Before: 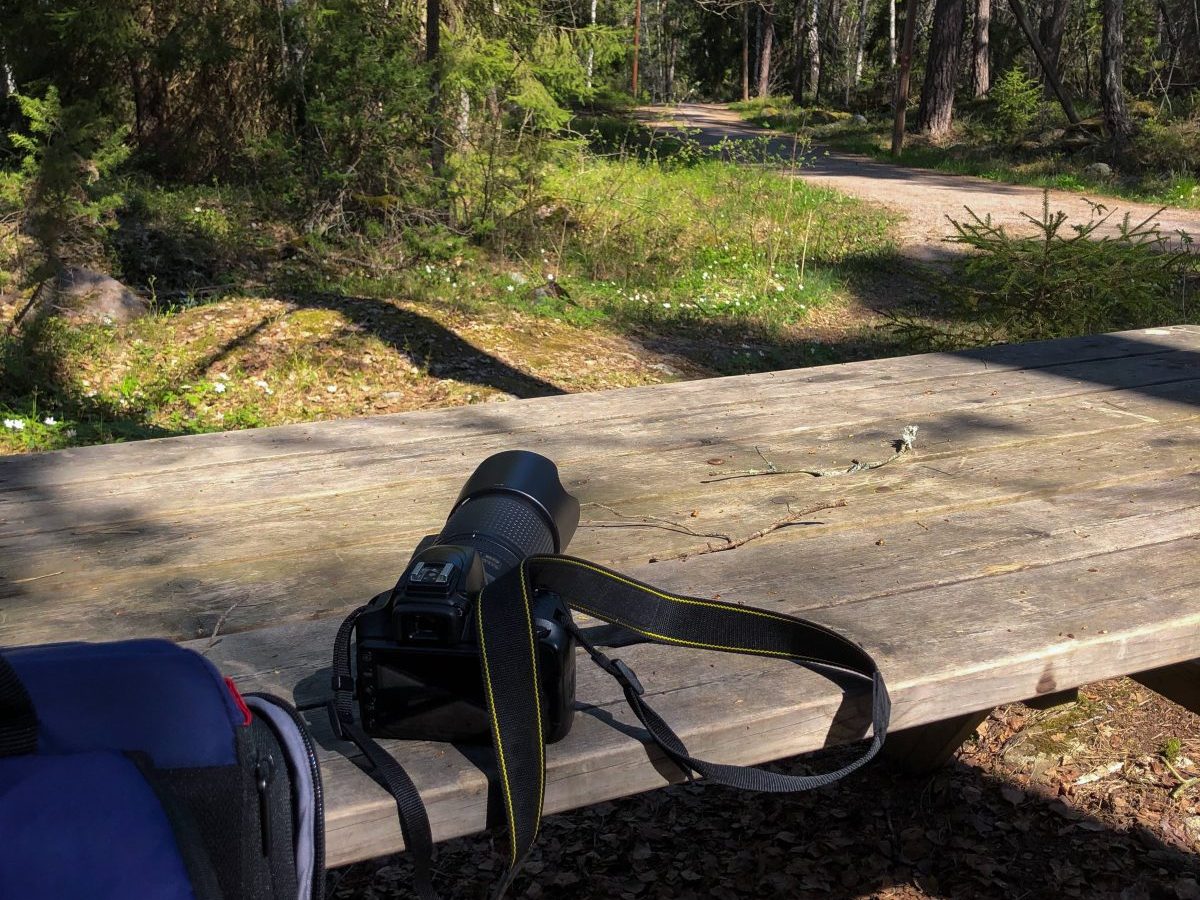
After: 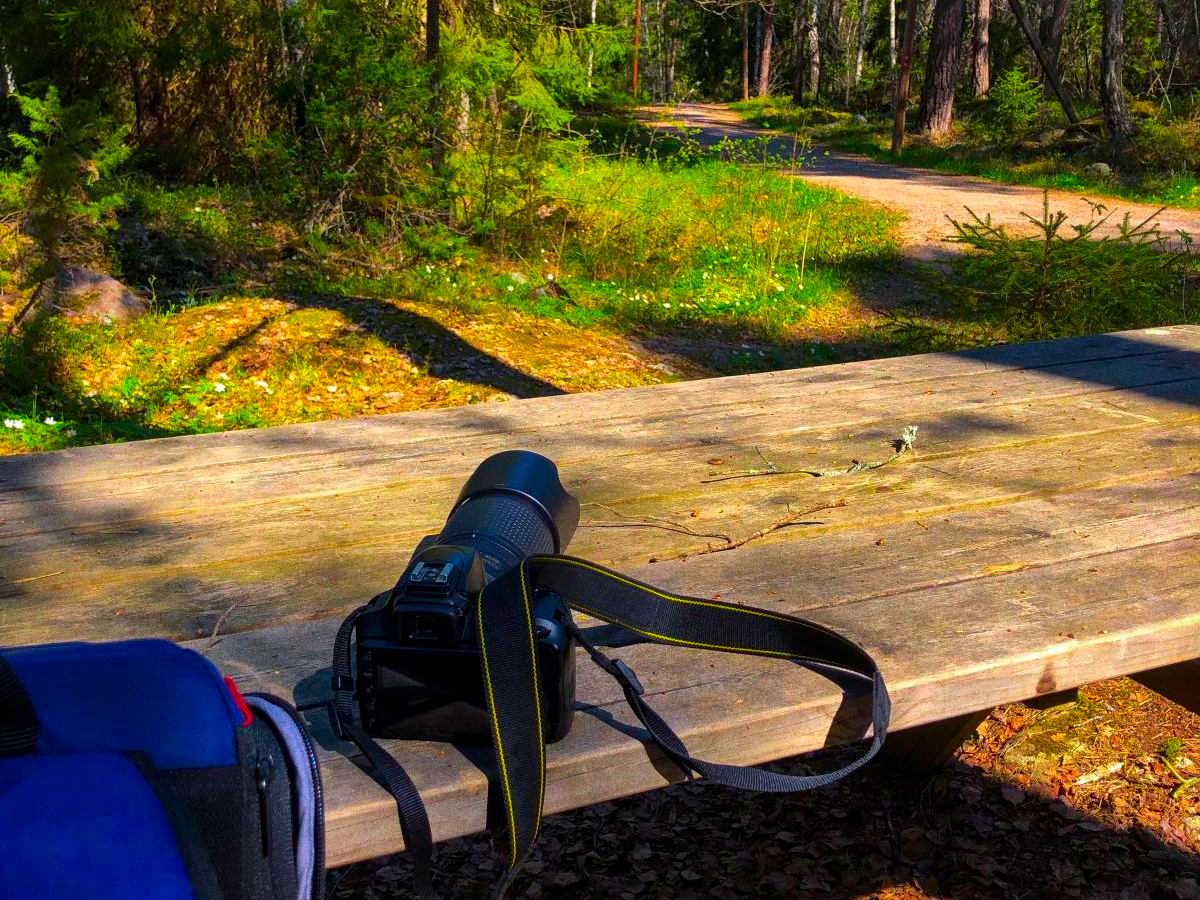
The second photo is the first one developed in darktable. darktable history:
color balance rgb: perceptual saturation grading › global saturation 20%, global vibrance 20%
local contrast: mode bilateral grid, contrast 20, coarseness 50, detail 120%, midtone range 0.2
color correction: saturation 1.8
grain: coarseness 9.61 ISO, strength 35.62%
